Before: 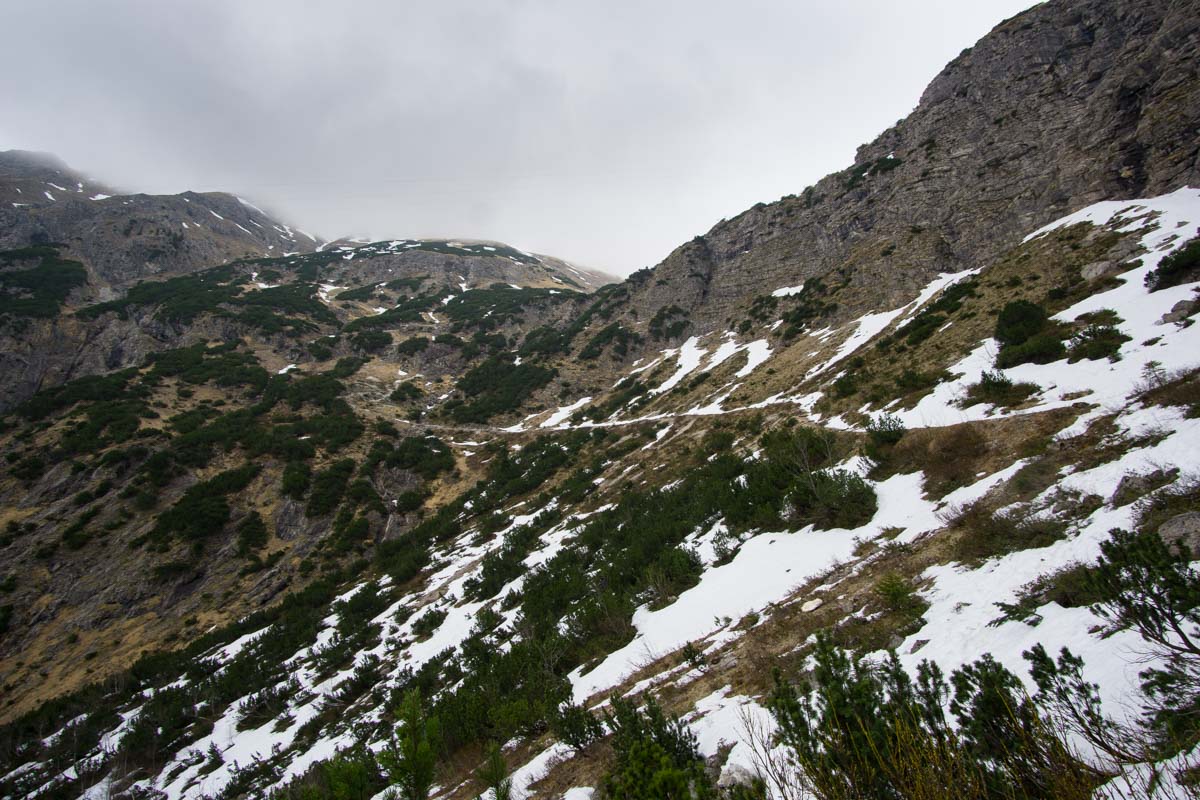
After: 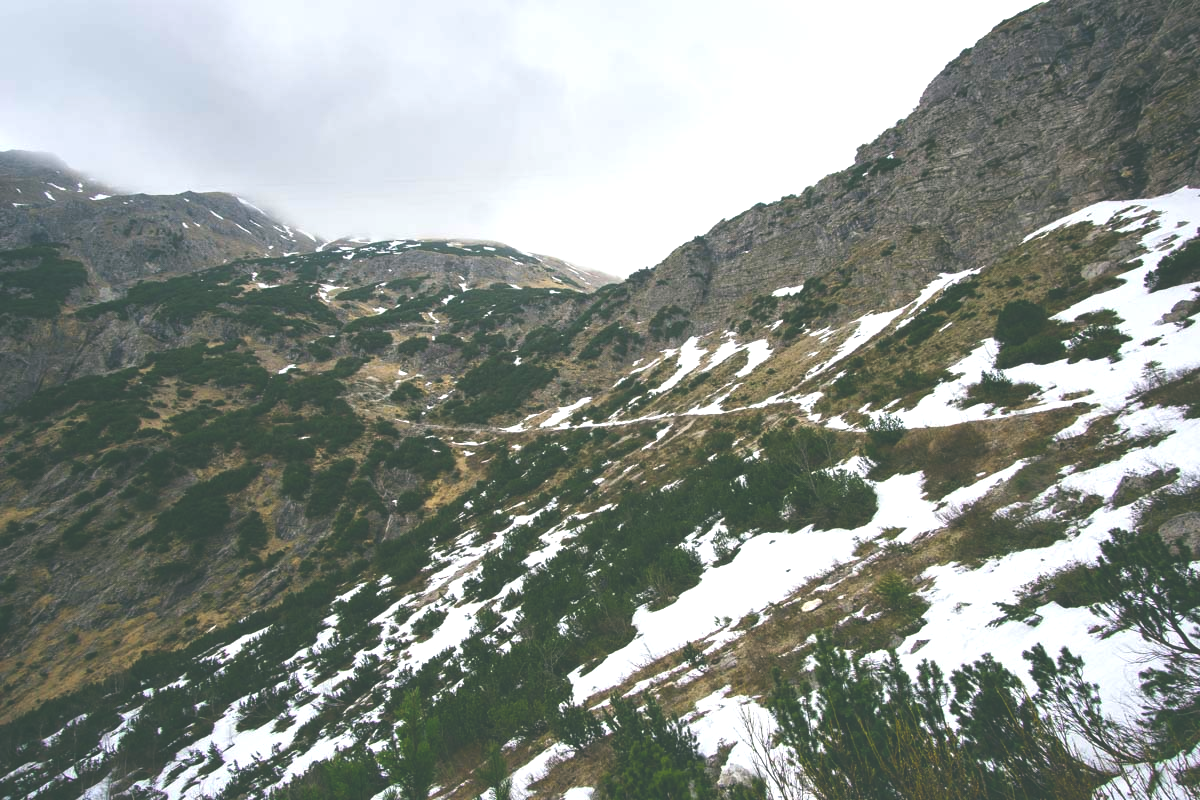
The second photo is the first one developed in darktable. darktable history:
exposure: black level correction -0.042, exposure 0.061 EV, compensate highlight preservation false
color balance rgb: shadows lift › chroma 0.868%, shadows lift › hue 110.38°, global offset › luminance -0.31%, global offset › chroma 0.106%, global offset › hue 164.54°, perceptual saturation grading › global saturation 18.267%, perceptual brilliance grading › global brilliance 11.707%
